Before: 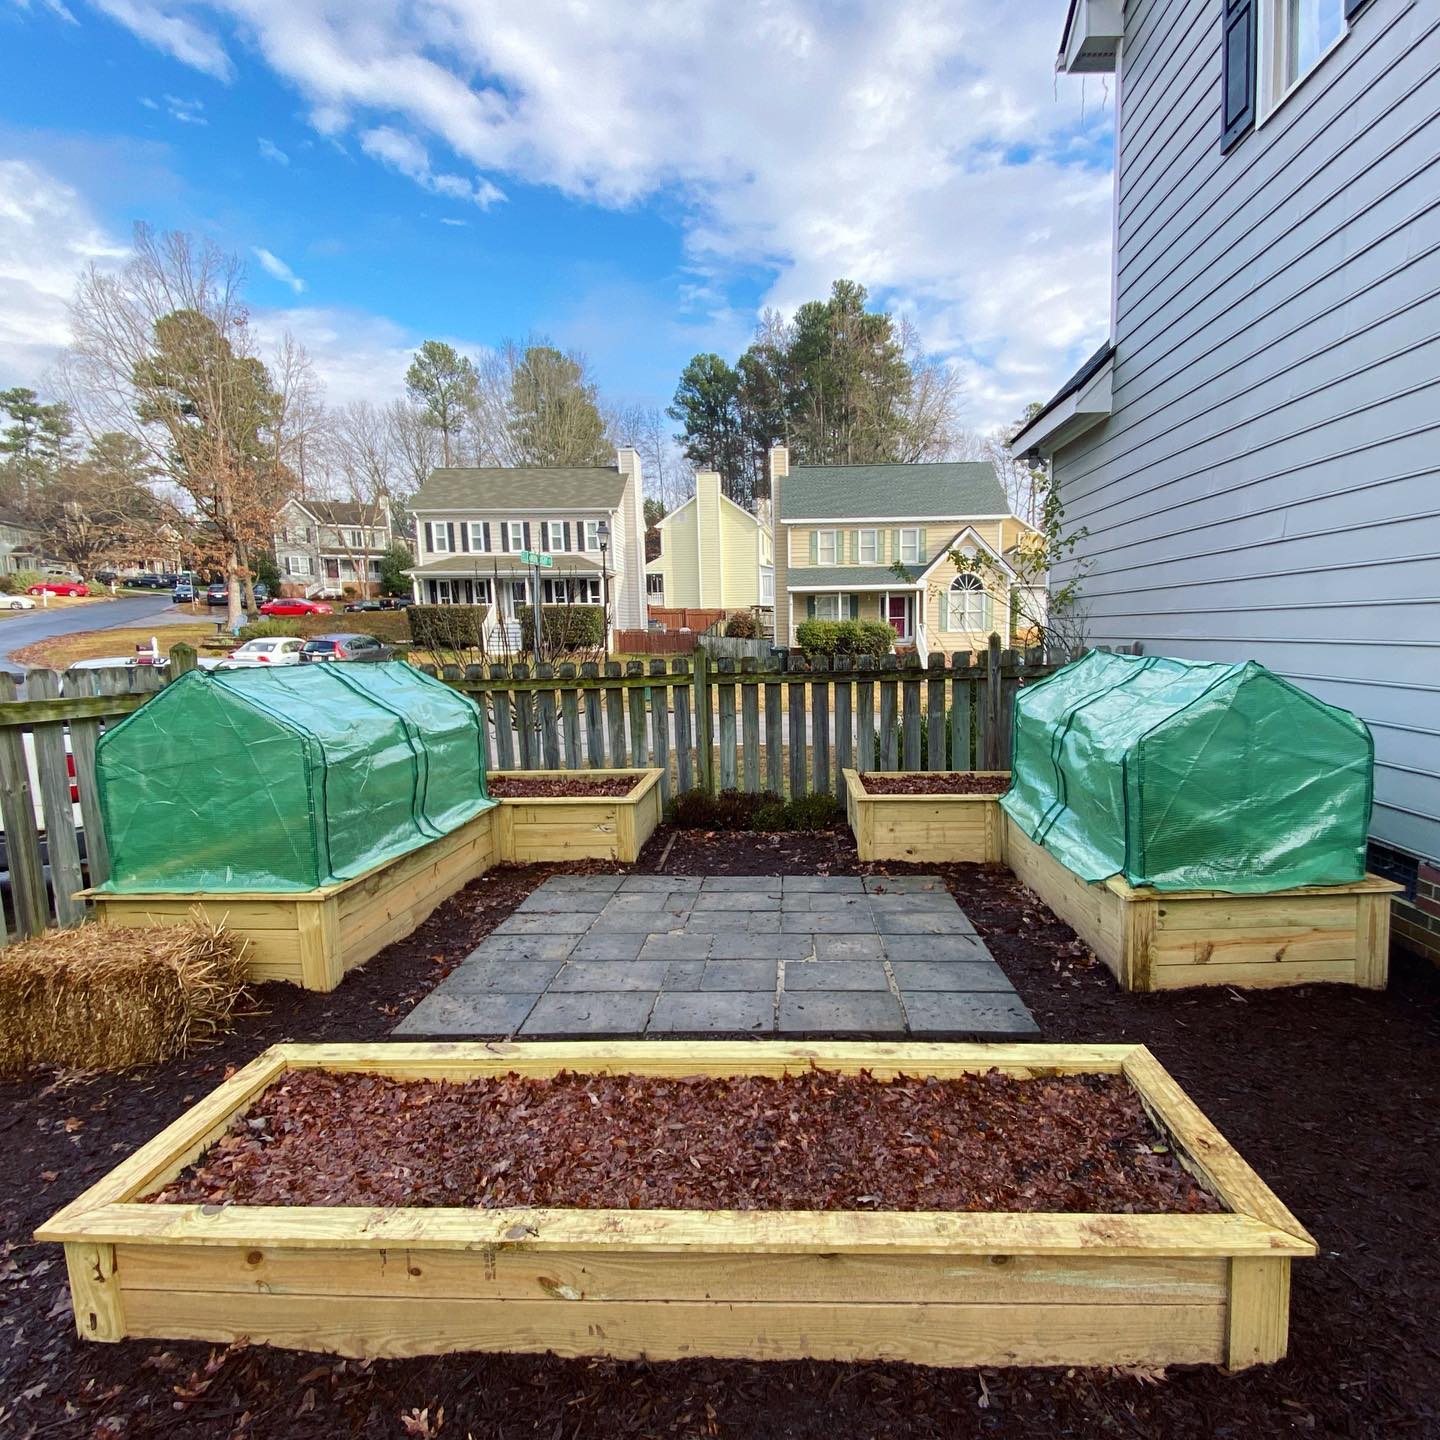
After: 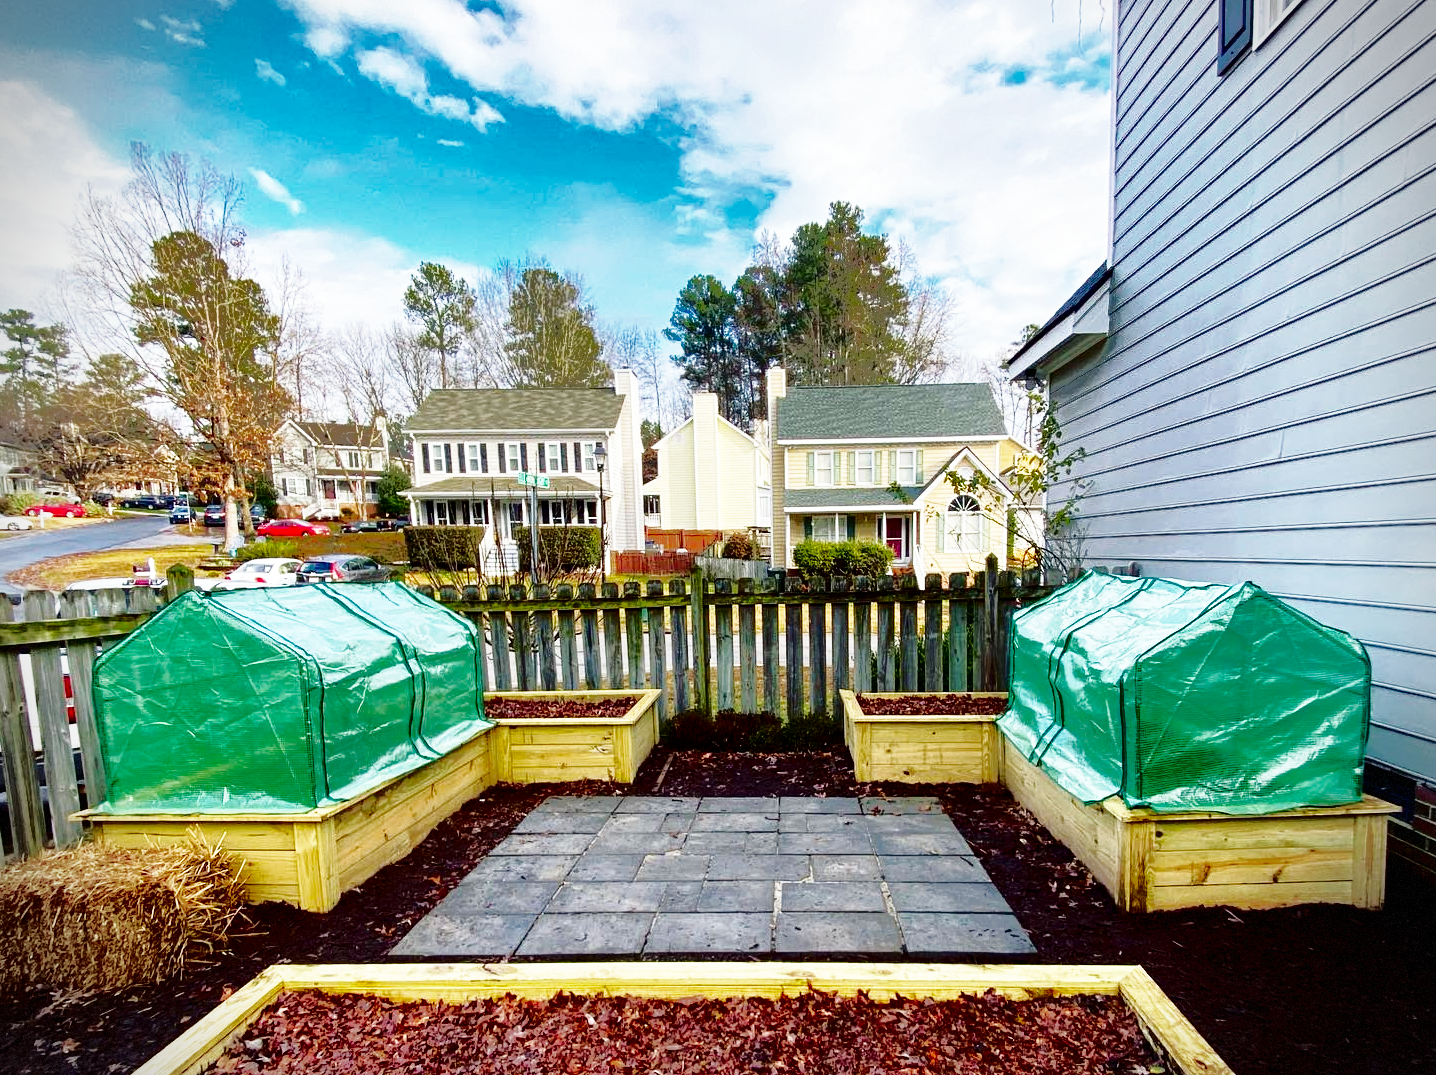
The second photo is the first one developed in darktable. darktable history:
vignetting: dithering 8-bit output
shadows and highlights: shadows 25.68, highlights -71.28
crop: left 0.244%, top 5.502%, bottom 19.816%
base curve: curves: ch0 [(0, 0) (0.007, 0.004) (0.027, 0.03) (0.046, 0.07) (0.207, 0.54) (0.442, 0.872) (0.673, 0.972) (1, 1)], preserve colors none
contrast brightness saturation: contrast 0.193, brightness -0.235, saturation 0.105
